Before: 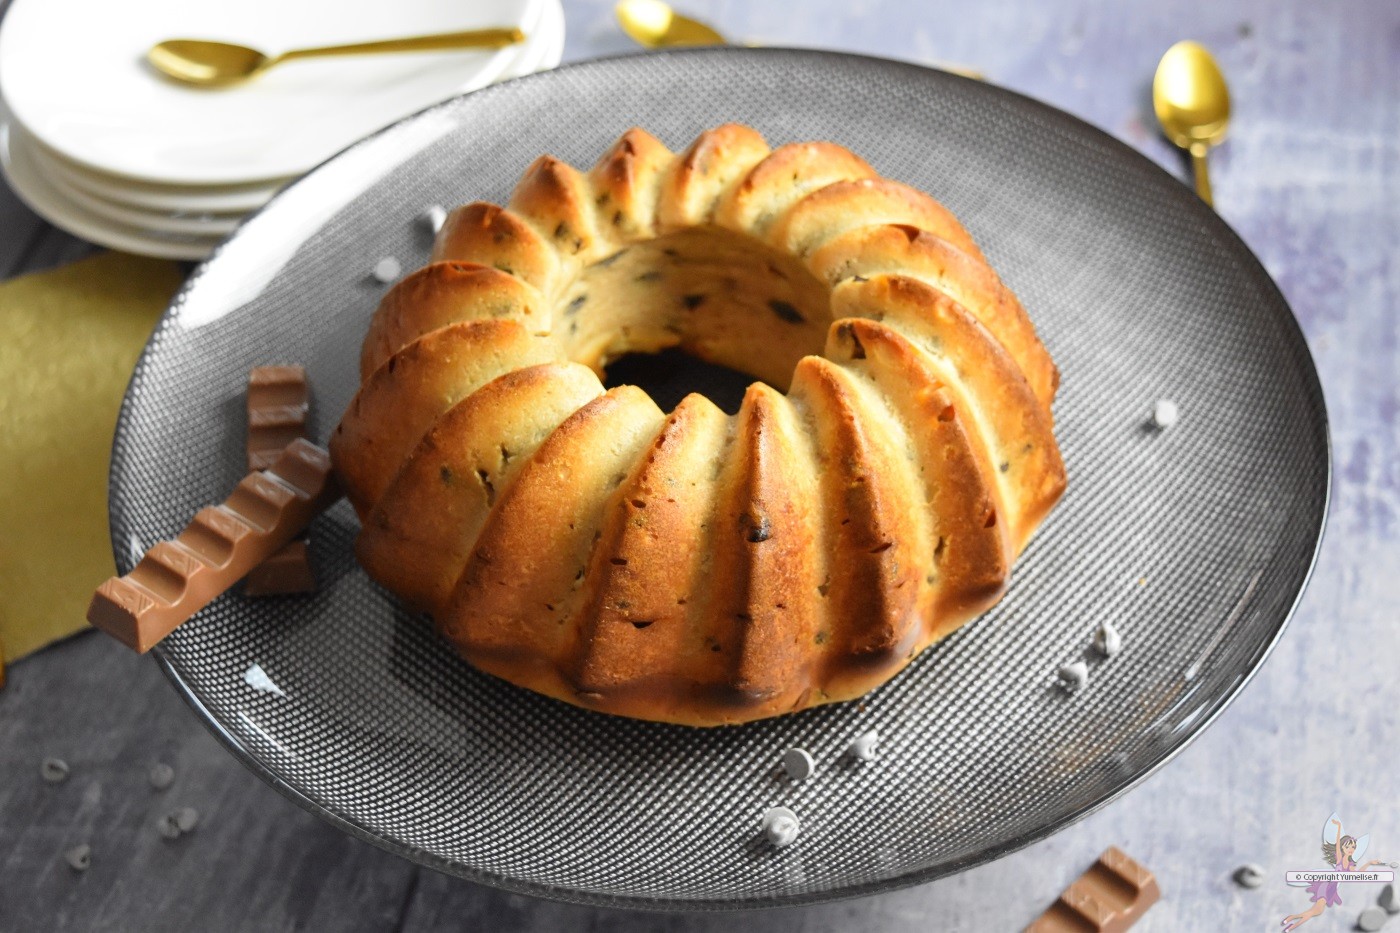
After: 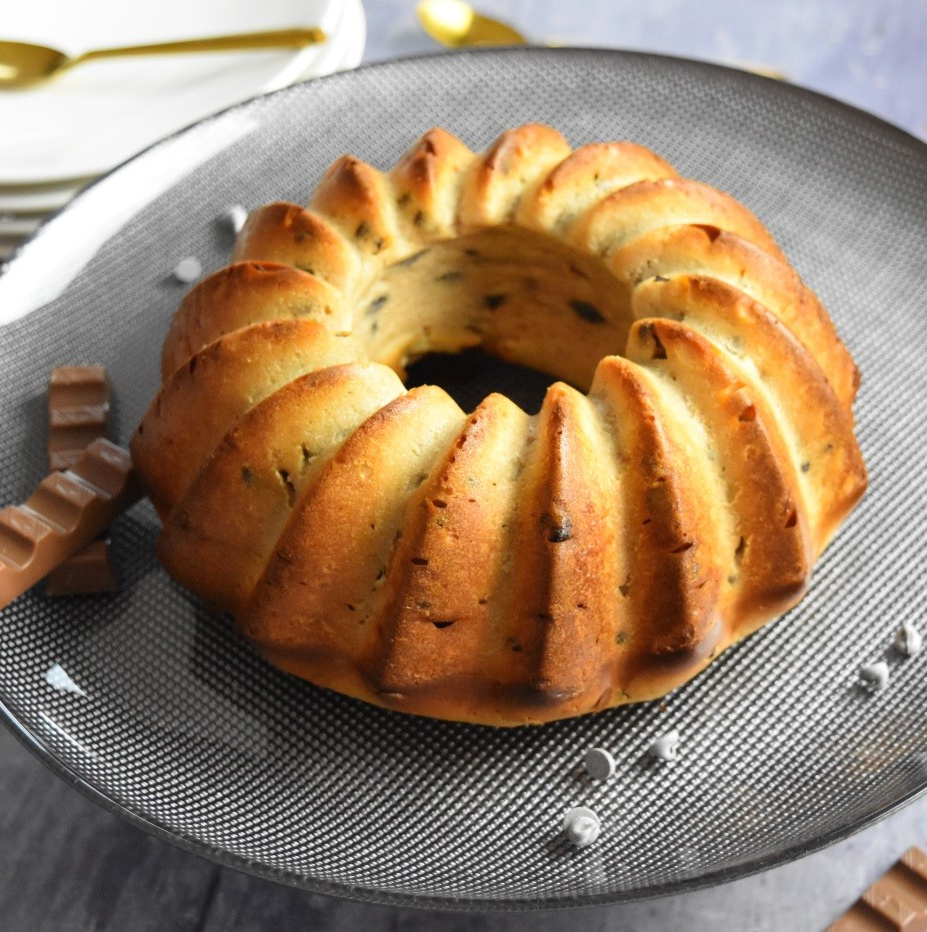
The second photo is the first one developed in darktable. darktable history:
base curve: curves: ch0 [(0, 0) (0.297, 0.298) (1, 1)], preserve colors none
crop and rotate: left 14.312%, right 19.41%
